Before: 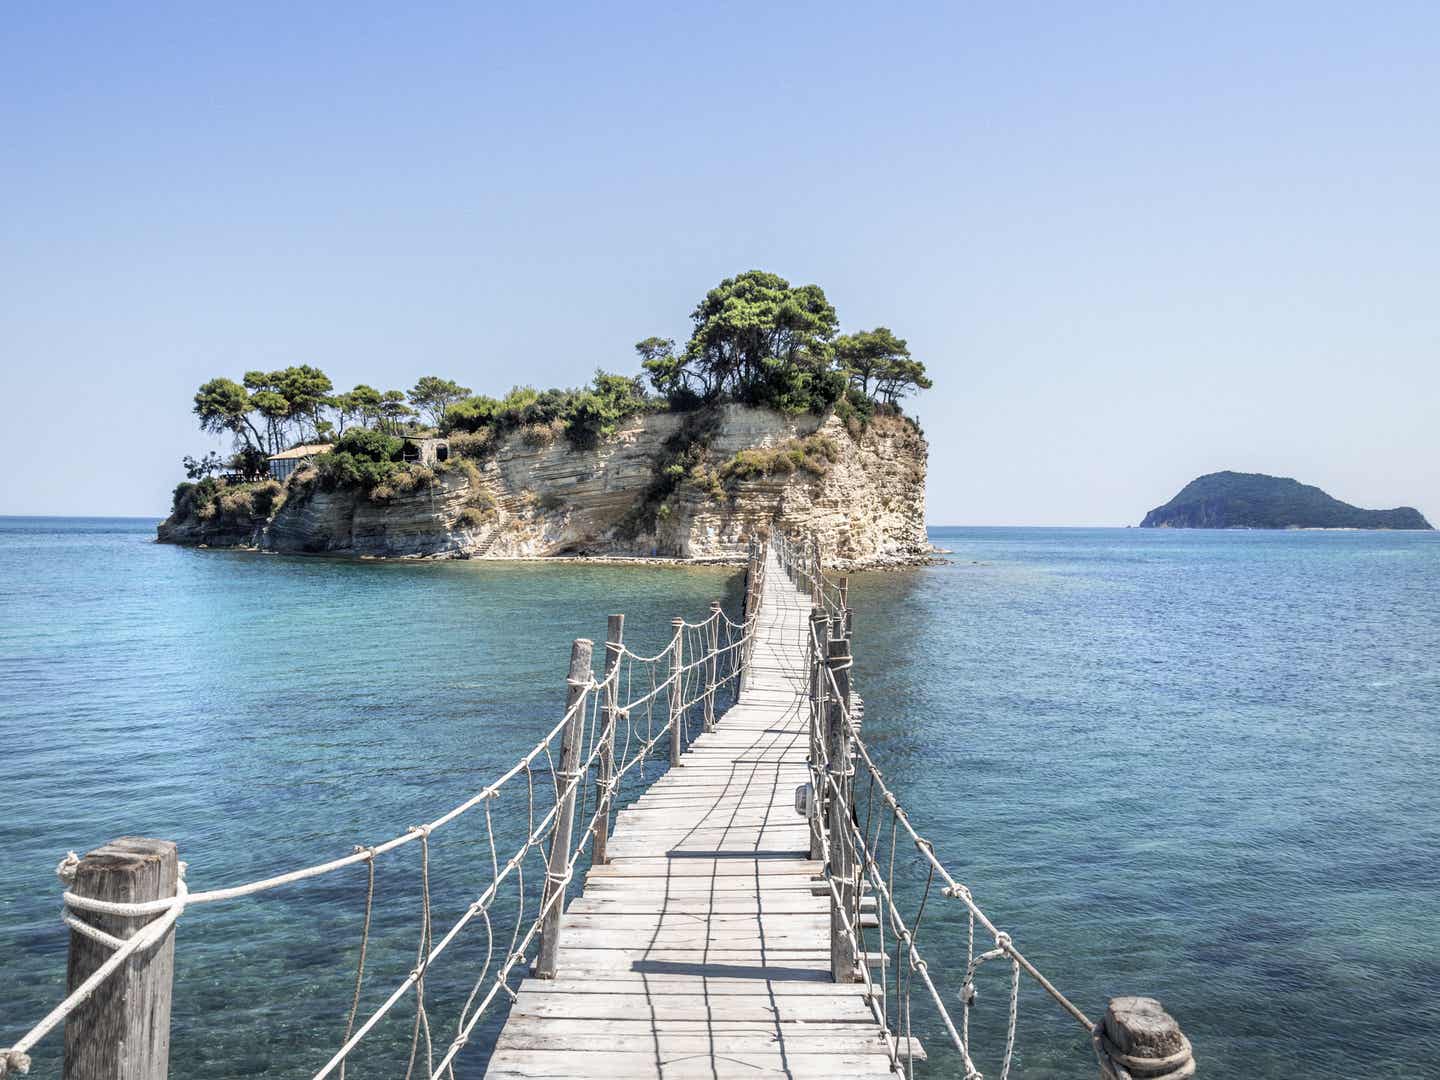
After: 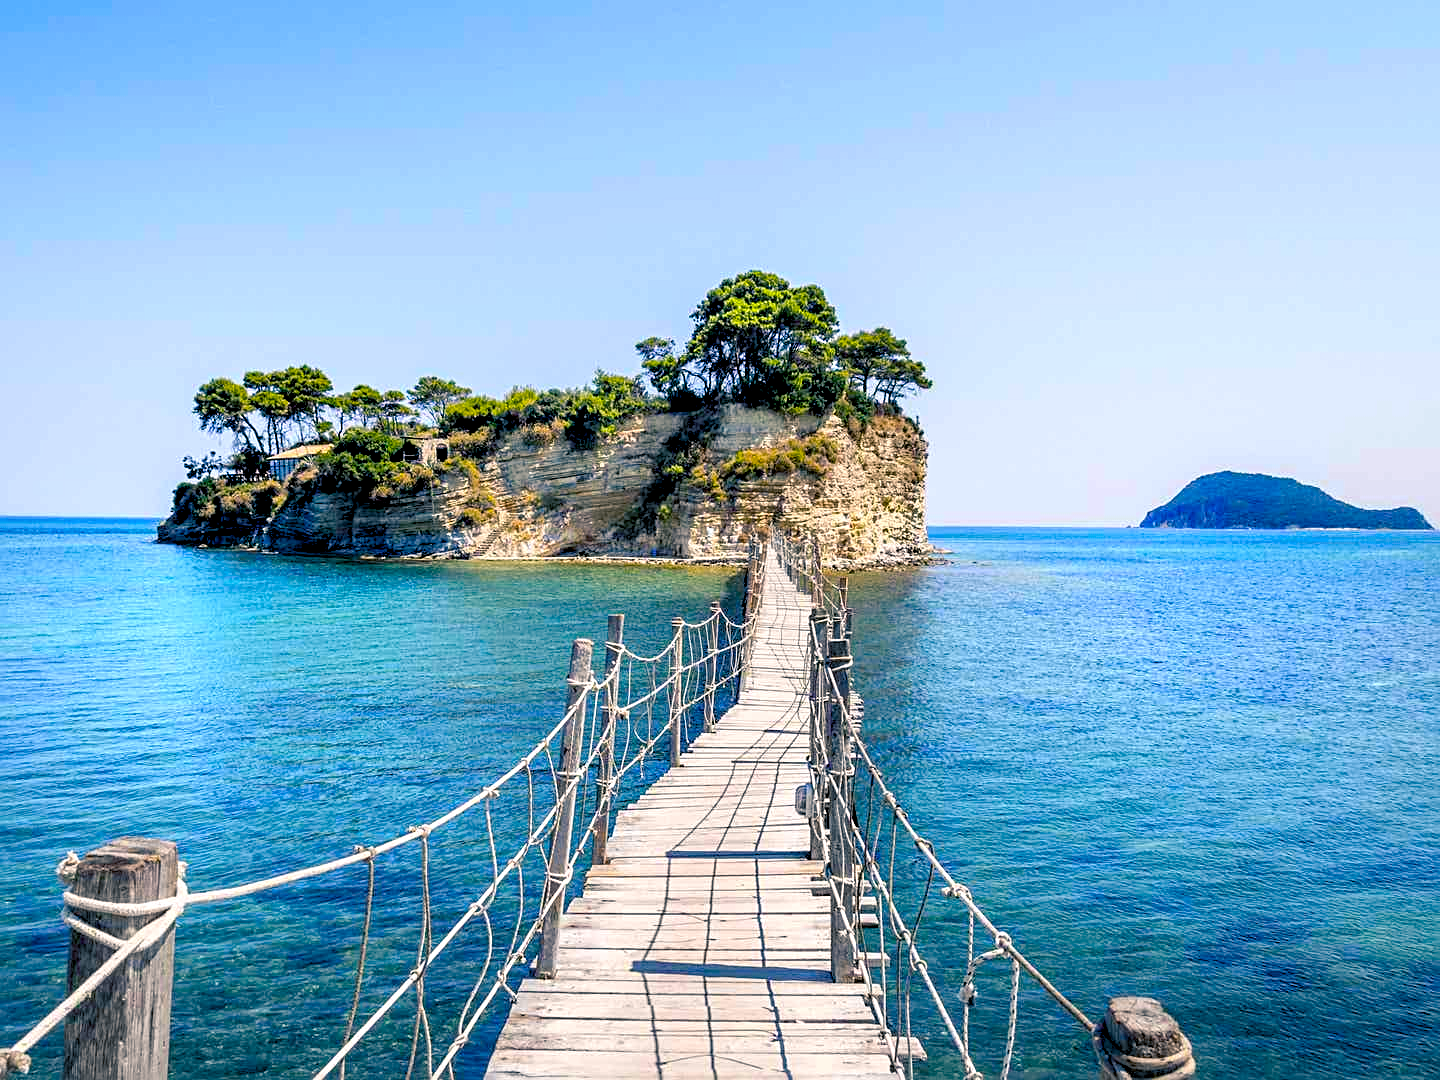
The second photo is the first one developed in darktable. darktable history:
color balance rgb: shadows lift › chroma 7.031%, shadows lift › hue 246.52°, highlights gain › luminance 6.851%, highlights gain › chroma 0.937%, highlights gain › hue 47.33°, perceptual saturation grading › global saturation 99.47%
sharpen: radius 2.189, amount 0.385, threshold 0.041
exposure: black level correction 0.014, compensate highlight preservation false
color zones: curves: ch0 [(0.068, 0.464) (0.25, 0.5) (0.48, 0.508) (0.75, 0.536) (0.886, 0.476) (0.967, 0.456)]; ch1 [(0.066, 0.456) (0.25, 0.5) (0.616, 0.508) (0.746, 0.56) (0.934, 0.444)]
